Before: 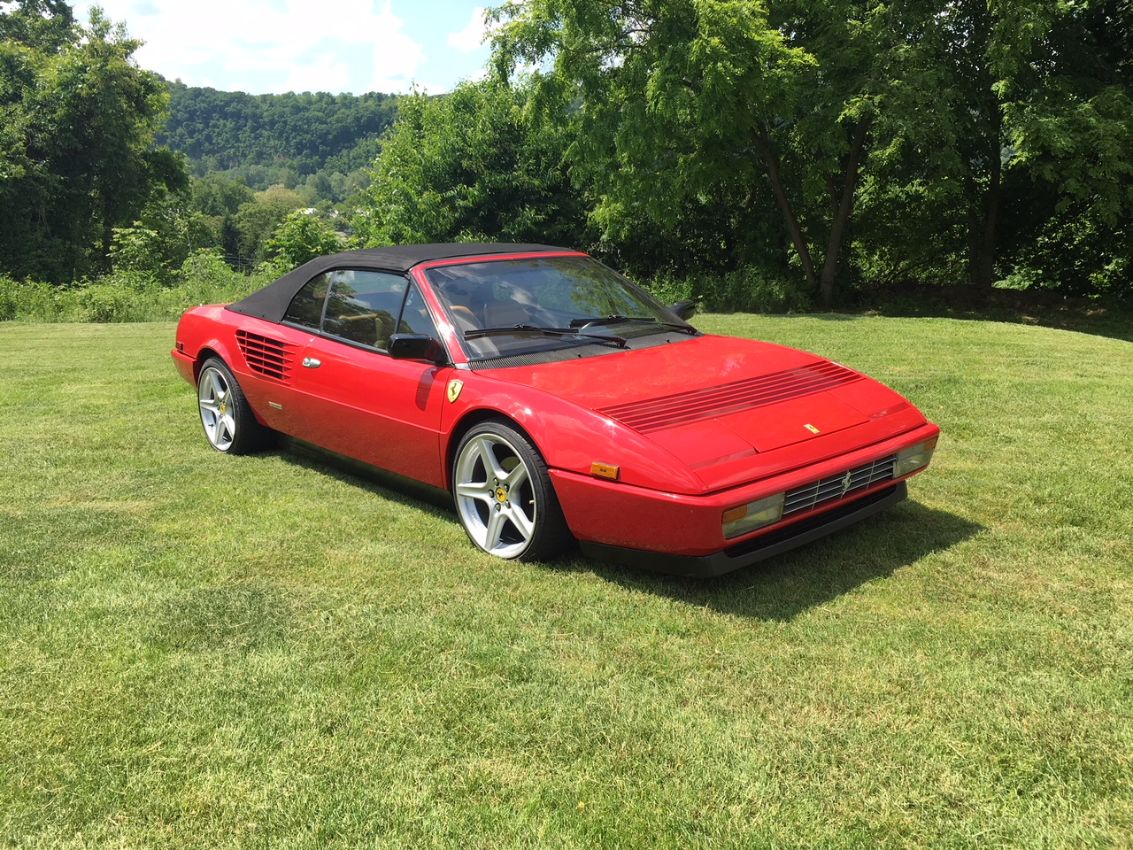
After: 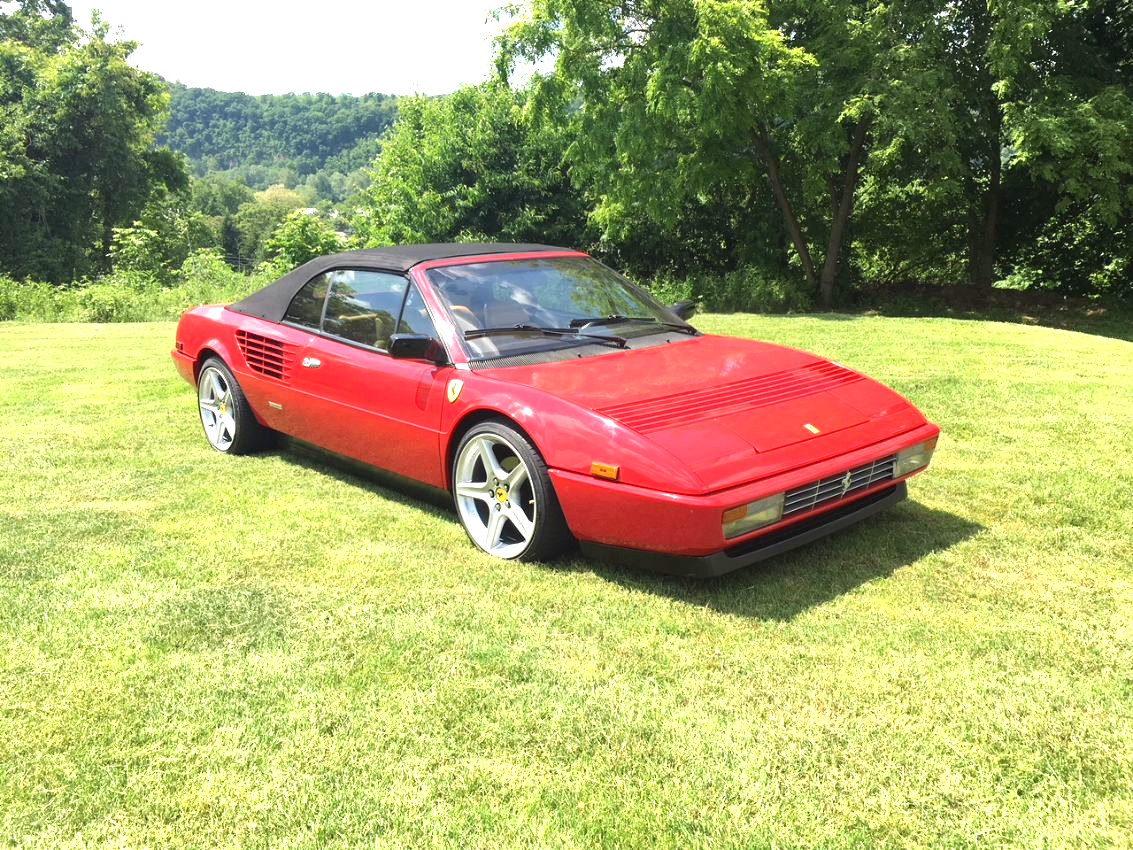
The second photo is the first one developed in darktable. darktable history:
levels: levels [0, 0.48, 0.961]
exposure: exposure 1.001 EV, compensate highlight preservation false
